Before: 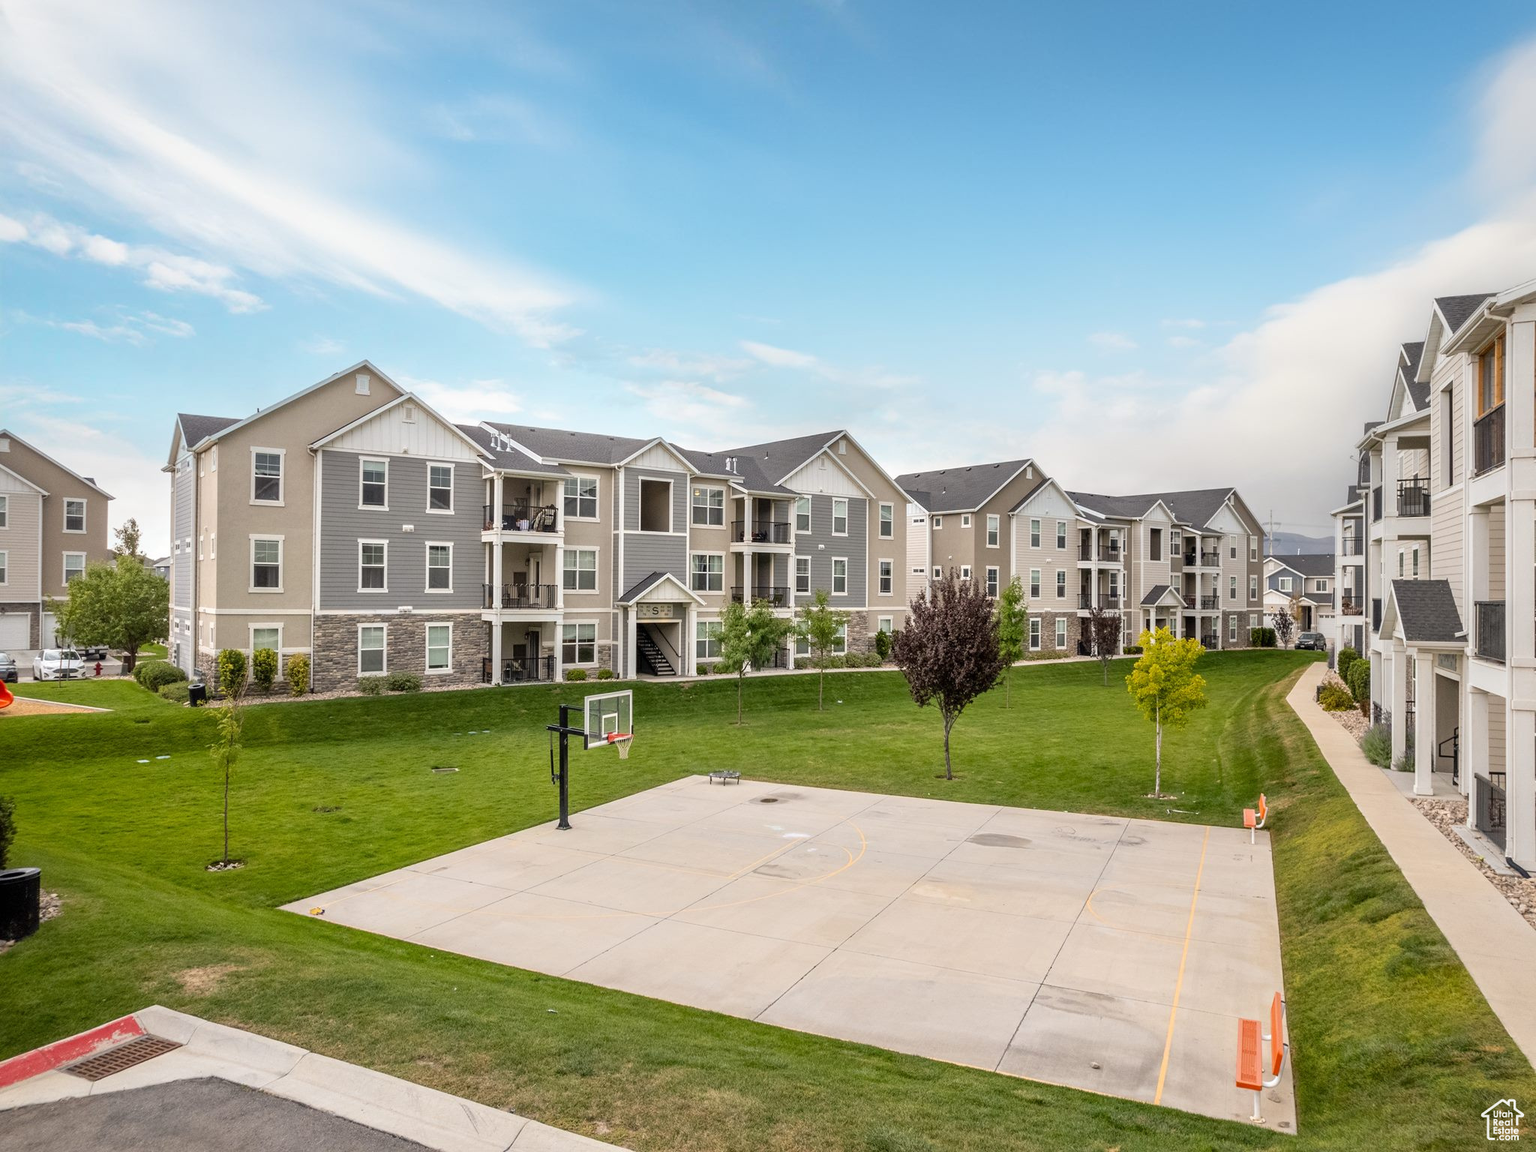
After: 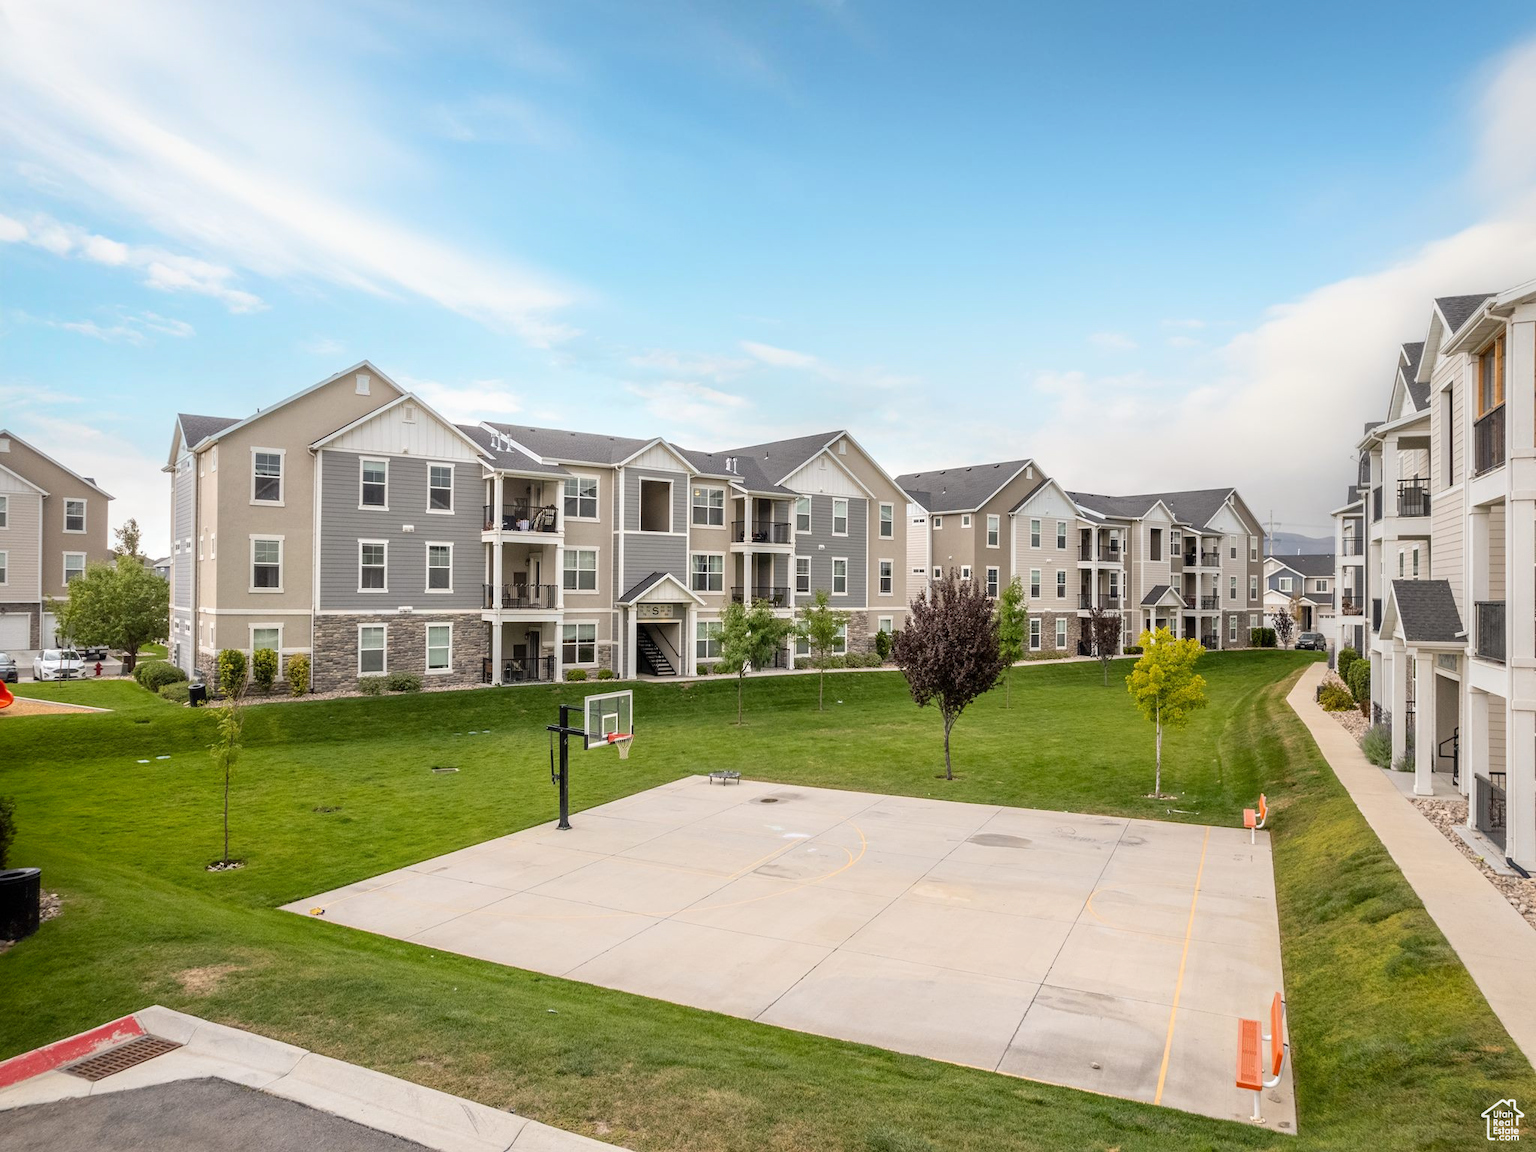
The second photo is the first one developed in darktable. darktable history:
shadows and highlights: shadows -70.29, highlights 36.67, soften with gaussian
